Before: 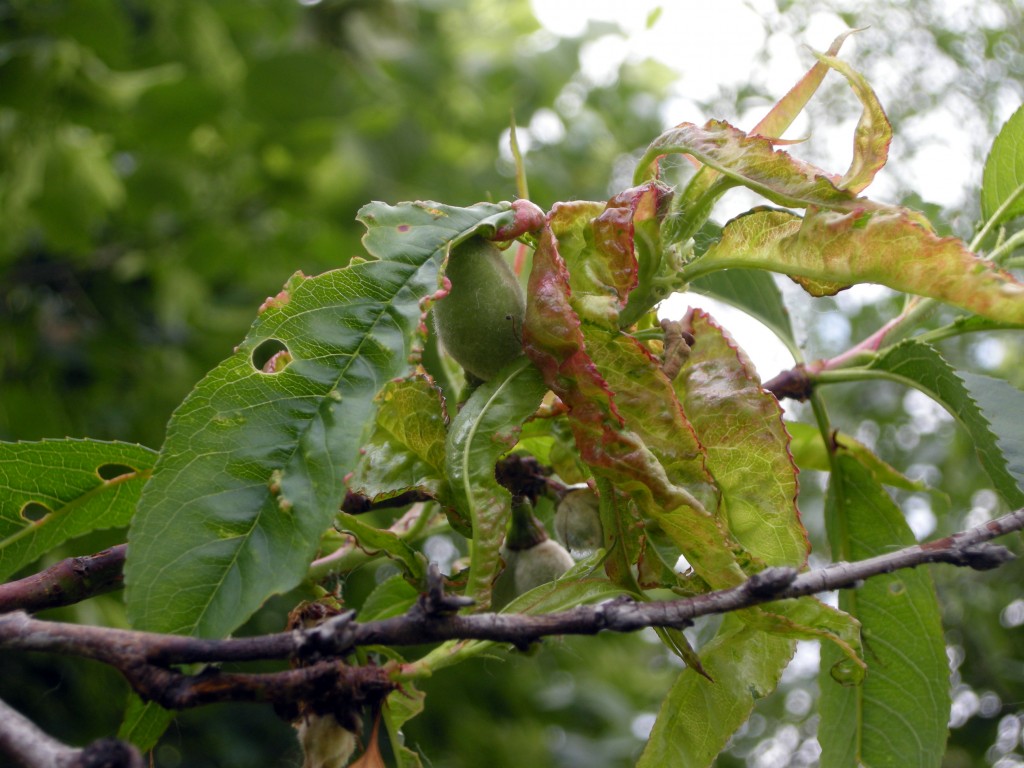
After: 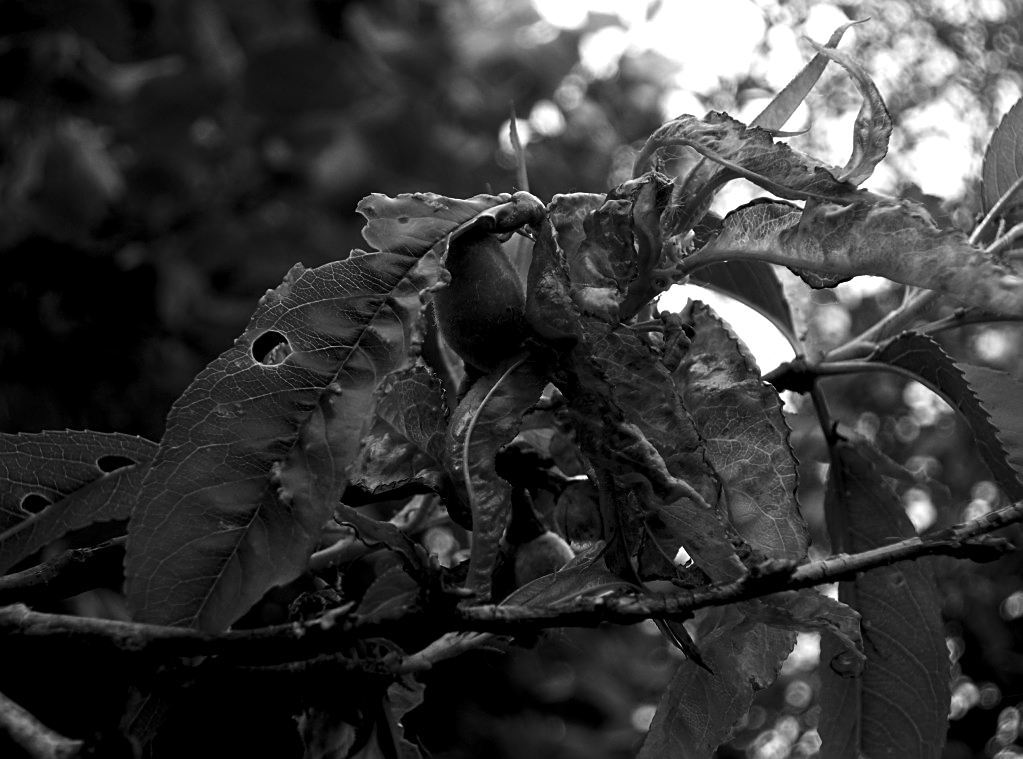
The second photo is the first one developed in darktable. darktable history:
sharpen: on, module defaults
crop: top 1.049%, right 0.001%
rgb levels: levels [[0.029, 0.461, 0.922], [0, 0.5, 1], [0, 0.5, 1]]
white balance: red 0.982, blue 1.018
contrast brightness saturation: contrast -0.03, brightness -0.59, saturation -1
